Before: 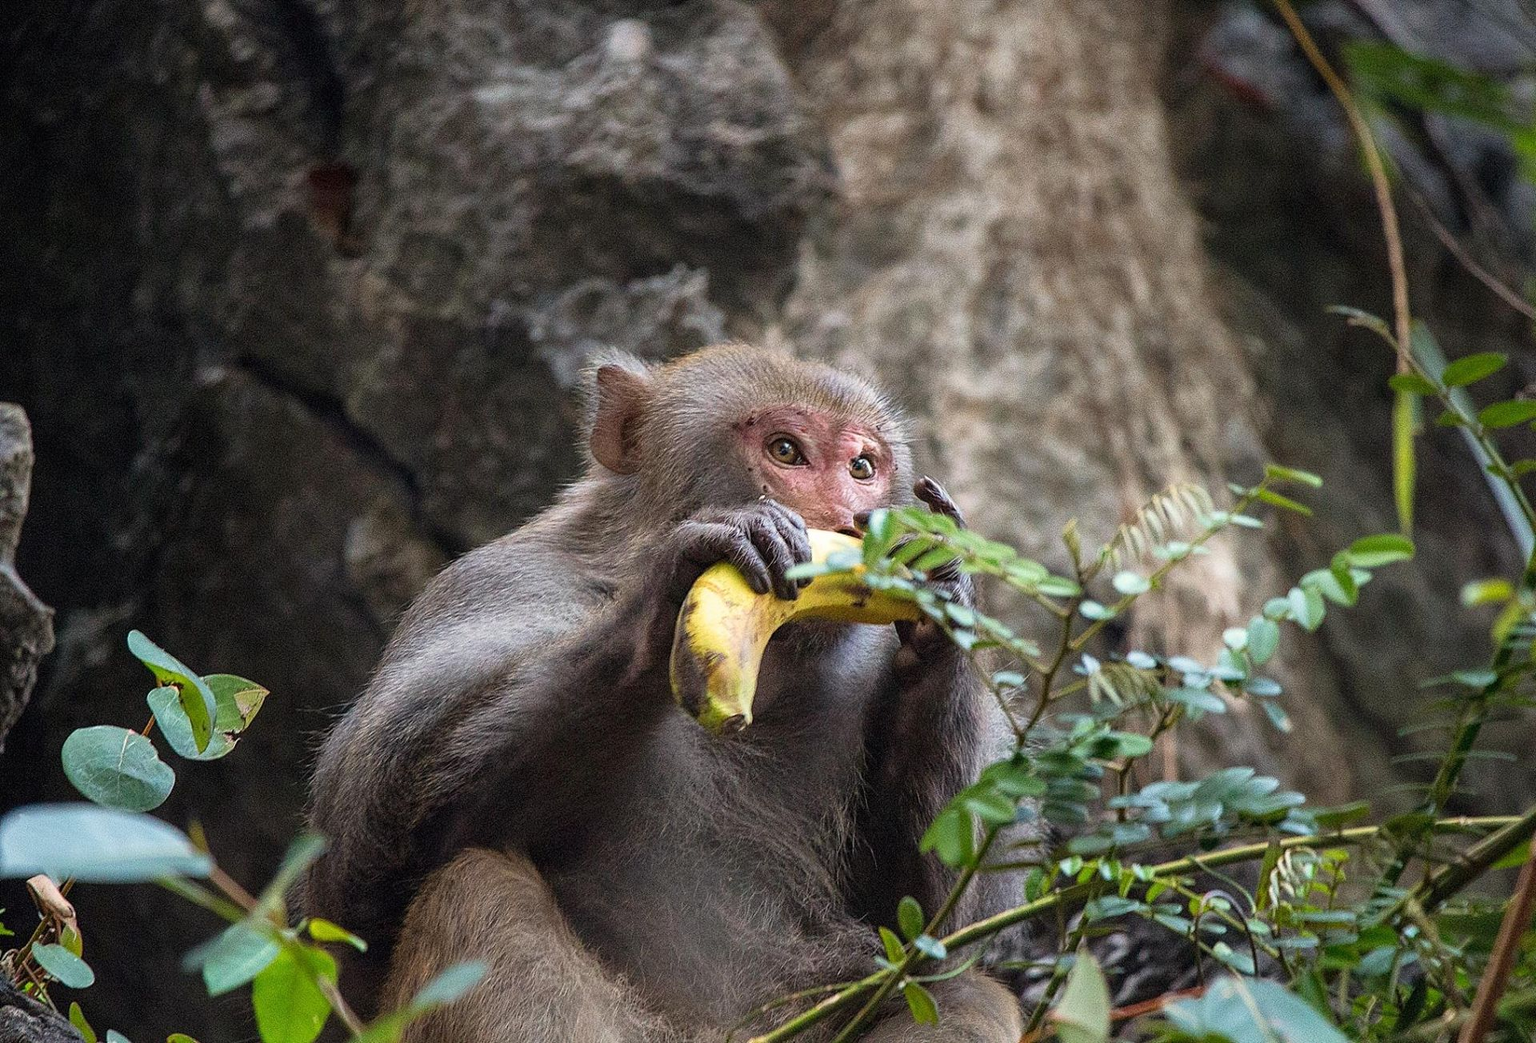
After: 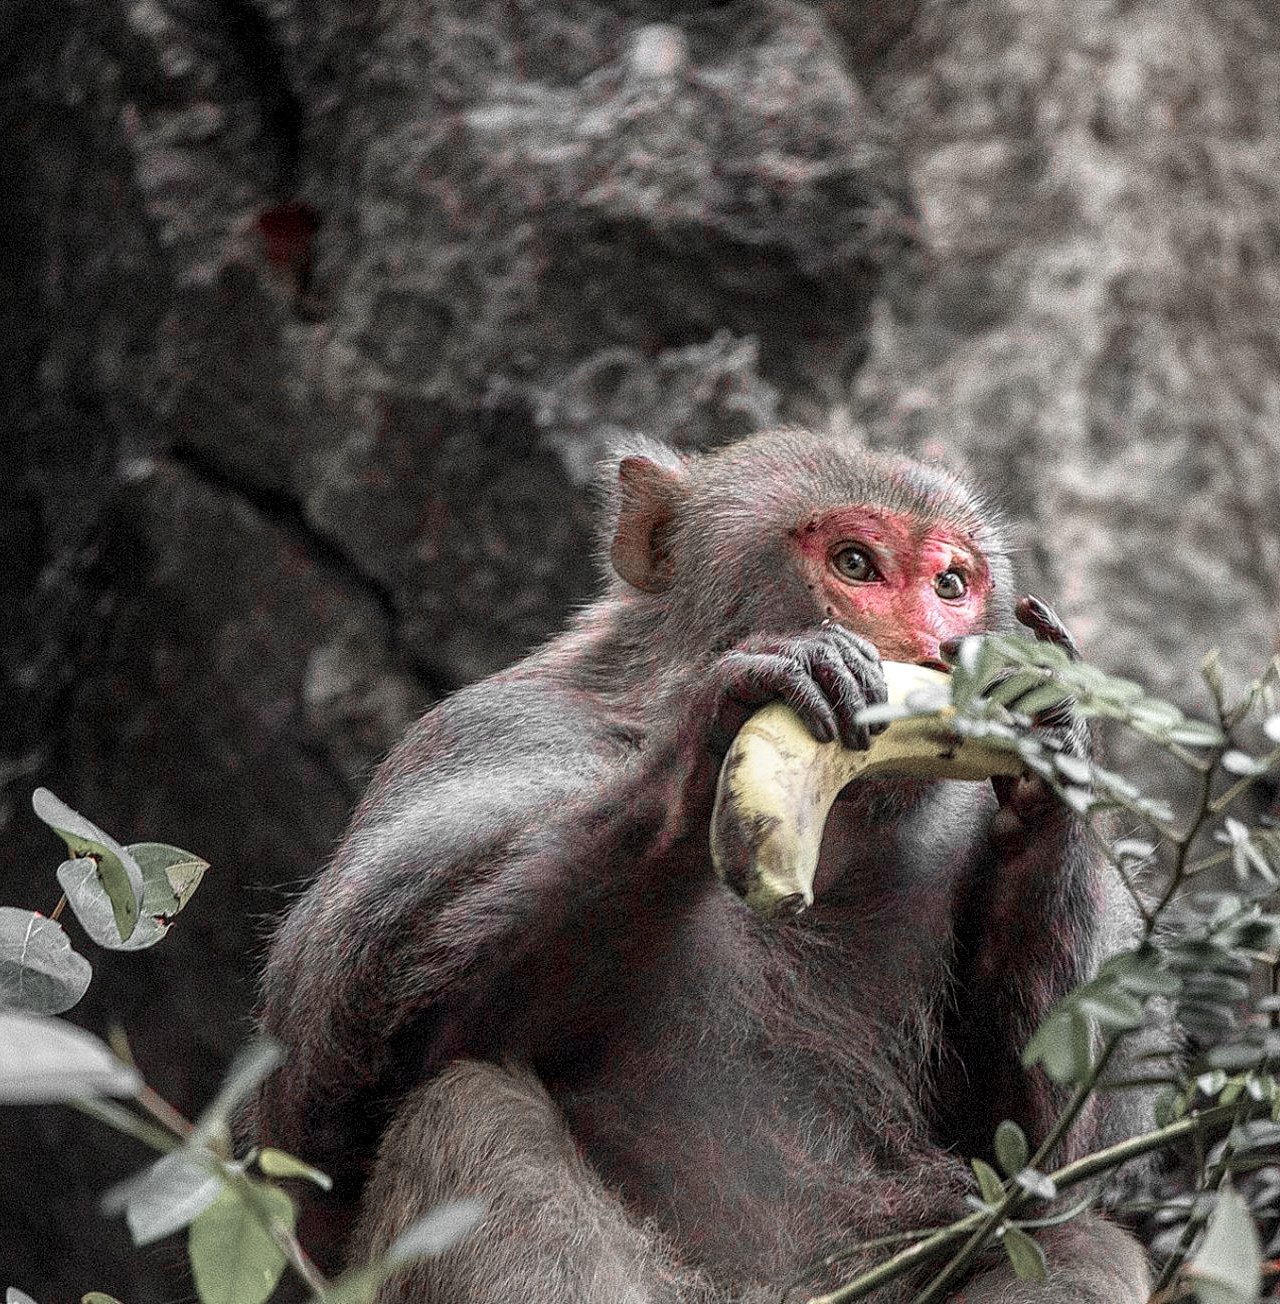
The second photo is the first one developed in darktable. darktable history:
local contrast: detail 130%
crop and rotate: left 6.617%, right 26.717%
color zones: curves: ch1 [(0, 0.831) (0.08, 0.771) (0.157, 0.268) (0.241, 0.207) (0.562, -0.005) (0.714, -0.013) (0.876, 0.01) (1, 0.831)]
